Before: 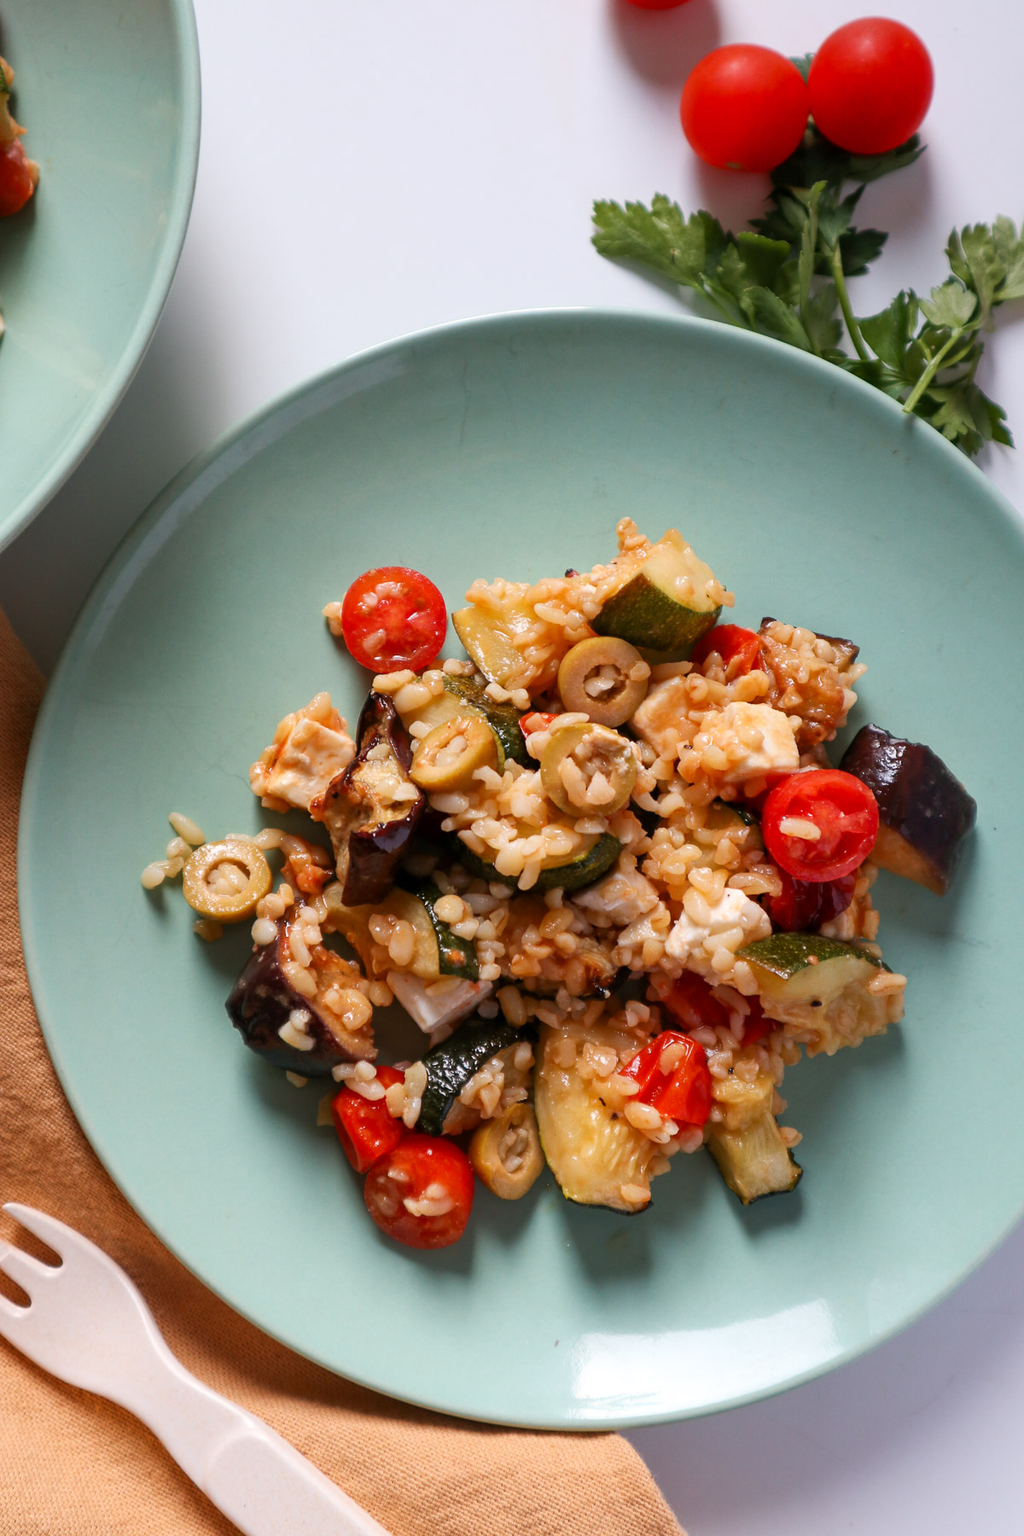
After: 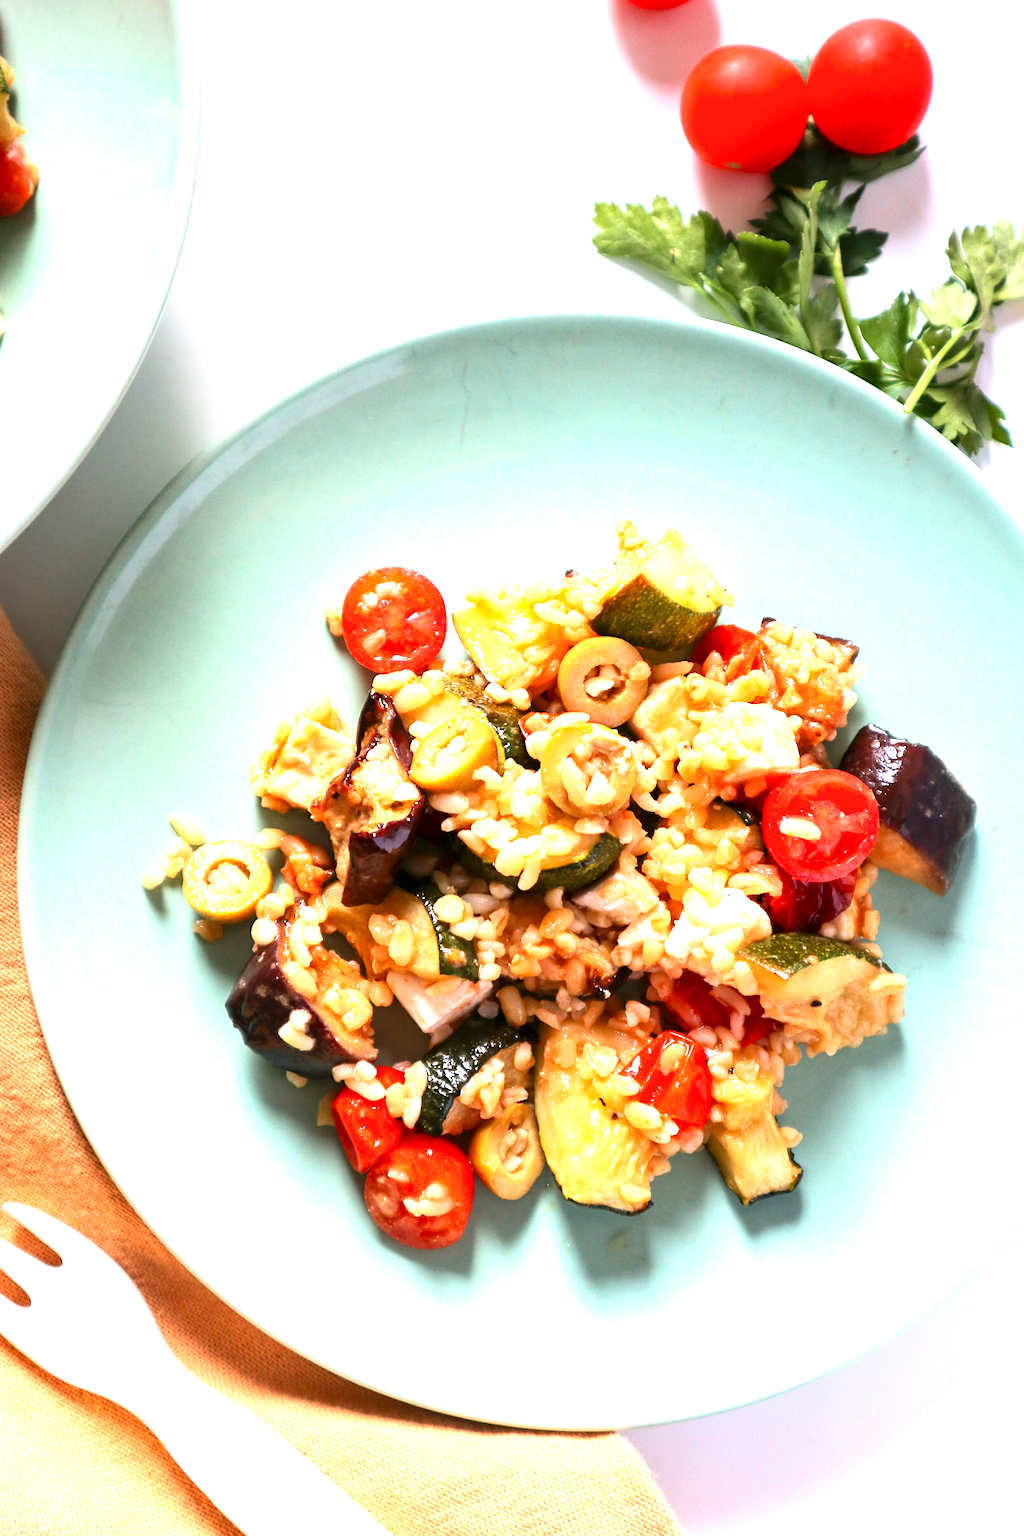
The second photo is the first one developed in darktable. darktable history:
color correction: saturation 0.8
exposure: black level correction 0, exposure 1.75 EV, compensate exposure bias true, compensate highlight preservation false
contrast brightness saturation: contrast 0.18, saturation 0.3
